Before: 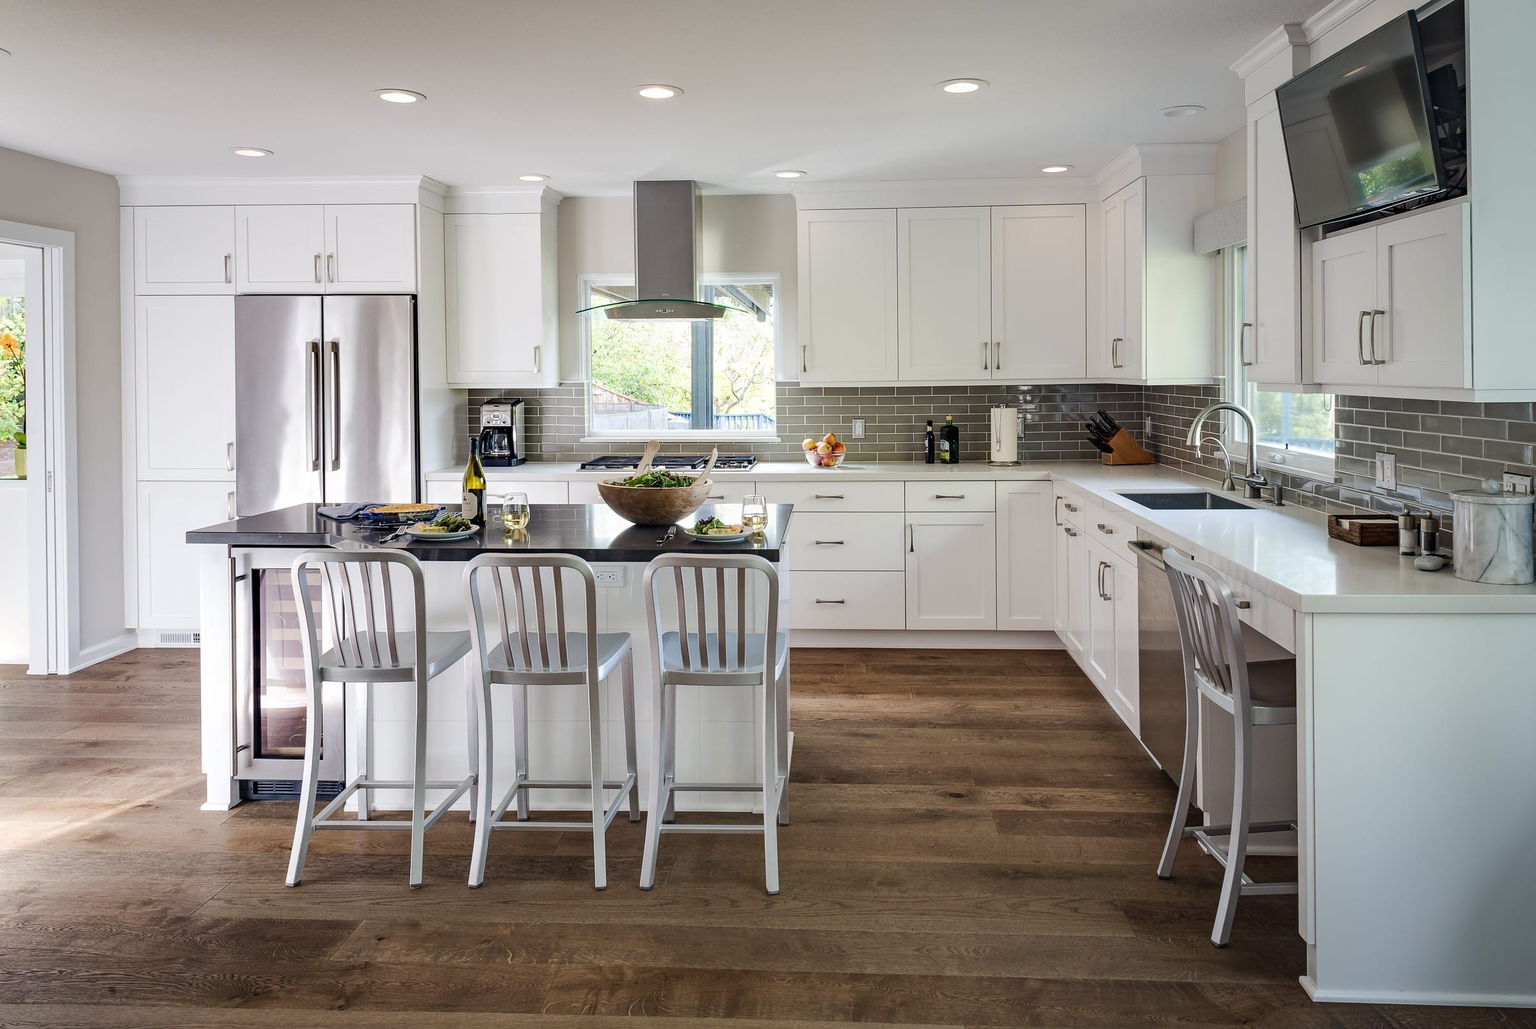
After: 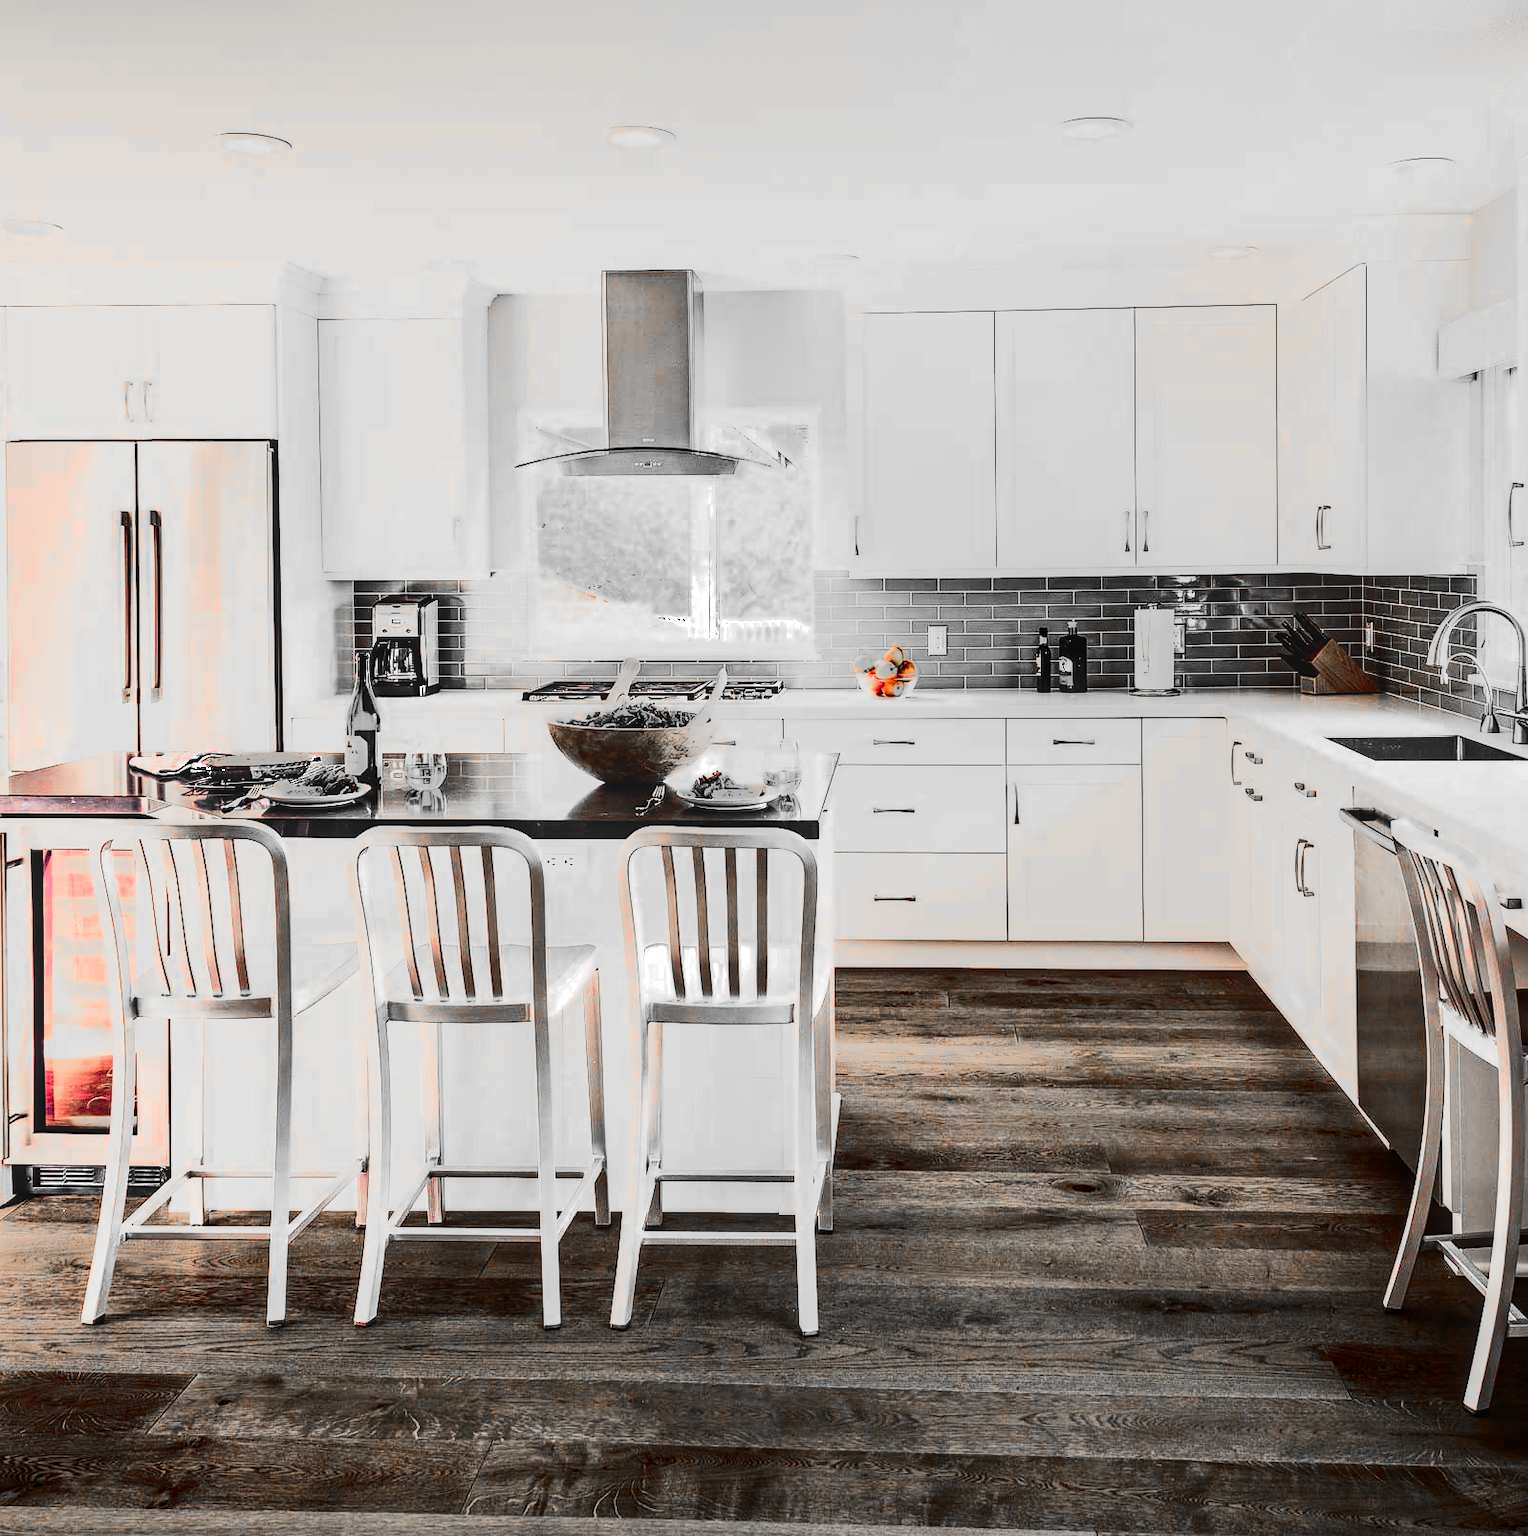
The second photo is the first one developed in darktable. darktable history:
crop and rotate: left 15.055%, right 18.278%
contrast brightness saturation: contrast 0.23, brightness 0.1, saturation 0.29
color balance rgb: linear chroma grading › global chroma 9%, perceptual saturation grading › global saturation 36%, perceptual saturation grading › shadows 35%, perceptual brilliance grading › global brilliance 15%, perceptual brilliance grading › shadows -35%, global vibrance 15%
color calibration: x 0.37, y 0.382, temperature 4313.32 K
local contrast: on, module defaults
color zones: curves: ch0 [(0, 0.352) (0.143, 0.407) (0.286, 0.386) (0.429, 0.431) (0.571, 0.829) (0.714, 0.853) (0.857, 0.833) (1, 0.352)]; ch1 [(0, 0.604) (0.072, 0.726) (0.096, 0.608) (0.205, 0.007) (0.571, -0.006) (0.839, -0.013) (0.857, -0.012) (1, 0.604)]
white balance: red 1.138, green 0.996, blue 0.812
rgb curve: curves: ch0 [(0, 0) (0.21, 0.15) (0.24, 0.21) (0.5, 0.75) (0.75, 0.96) (0.89, 0.99) (1, 1)]; ch1 [(0, 0.02) (0.21, 0.13) (0.25, 0.2) (0.5, 0.67) (0.75, 0.9) (0.89, 0.97) (1, 1)]; ch2 [(0, 0.02) (0.21, 0.13) (0.25, 0.2) (0.5, 0.67) (0.75, 0.9) (0.89, 0.97) (1, 1)], compensate middle gray true
